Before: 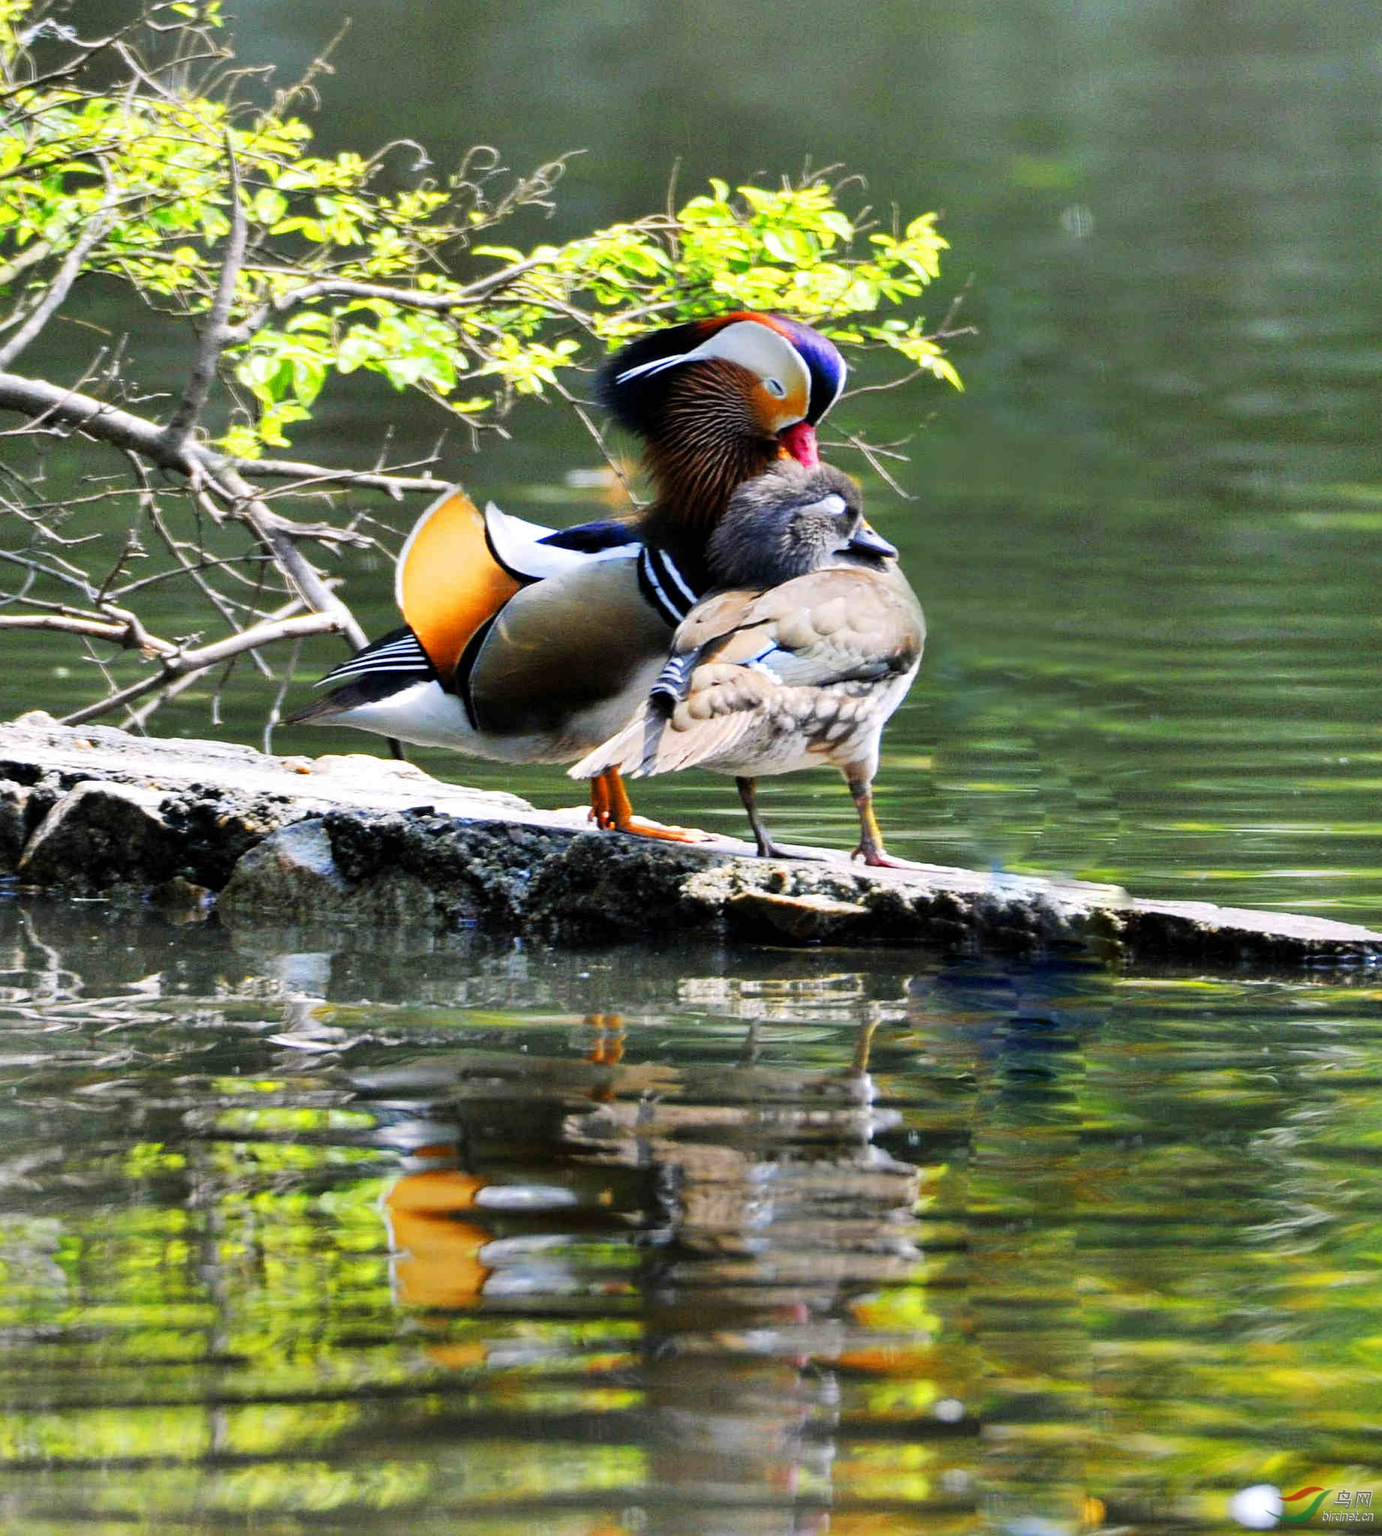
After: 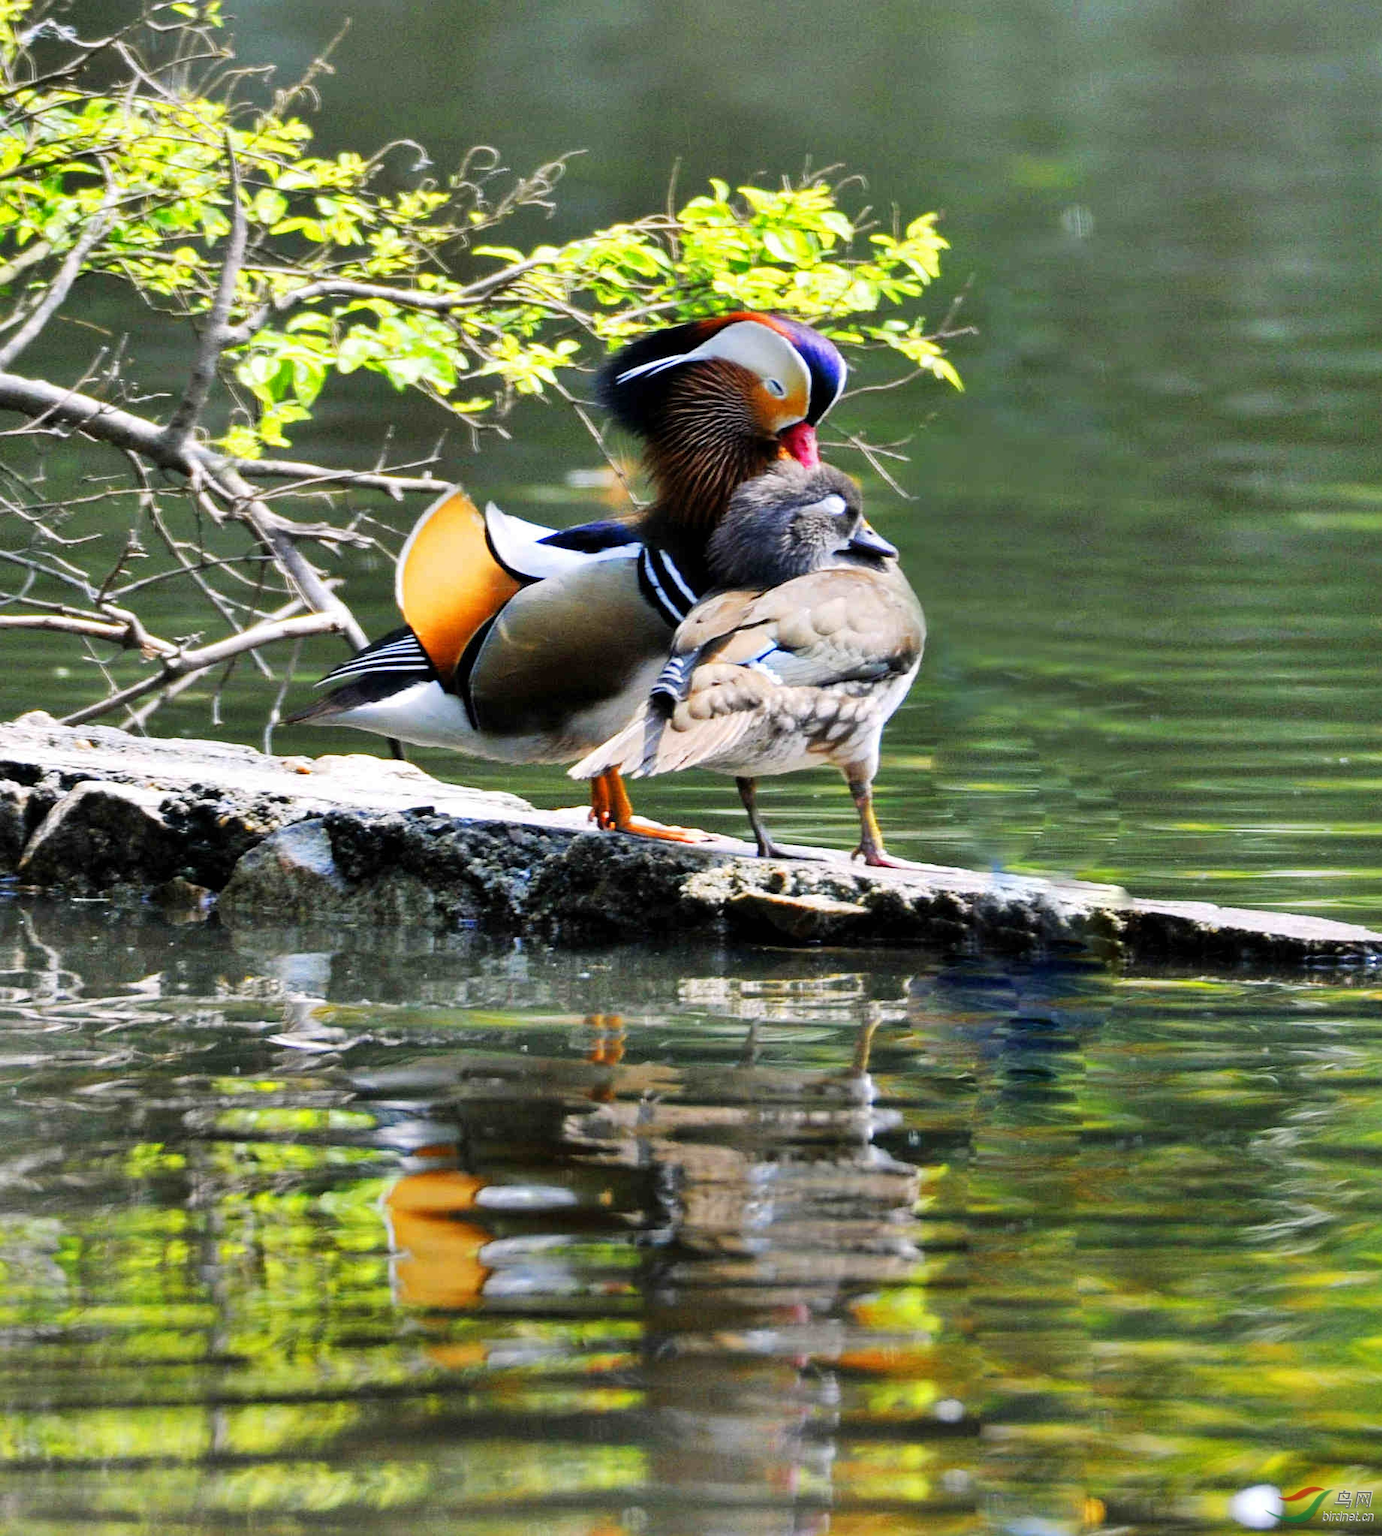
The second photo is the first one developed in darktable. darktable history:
shadows and highlights: highlights color adjustment 41.31%, soften with gaussian
